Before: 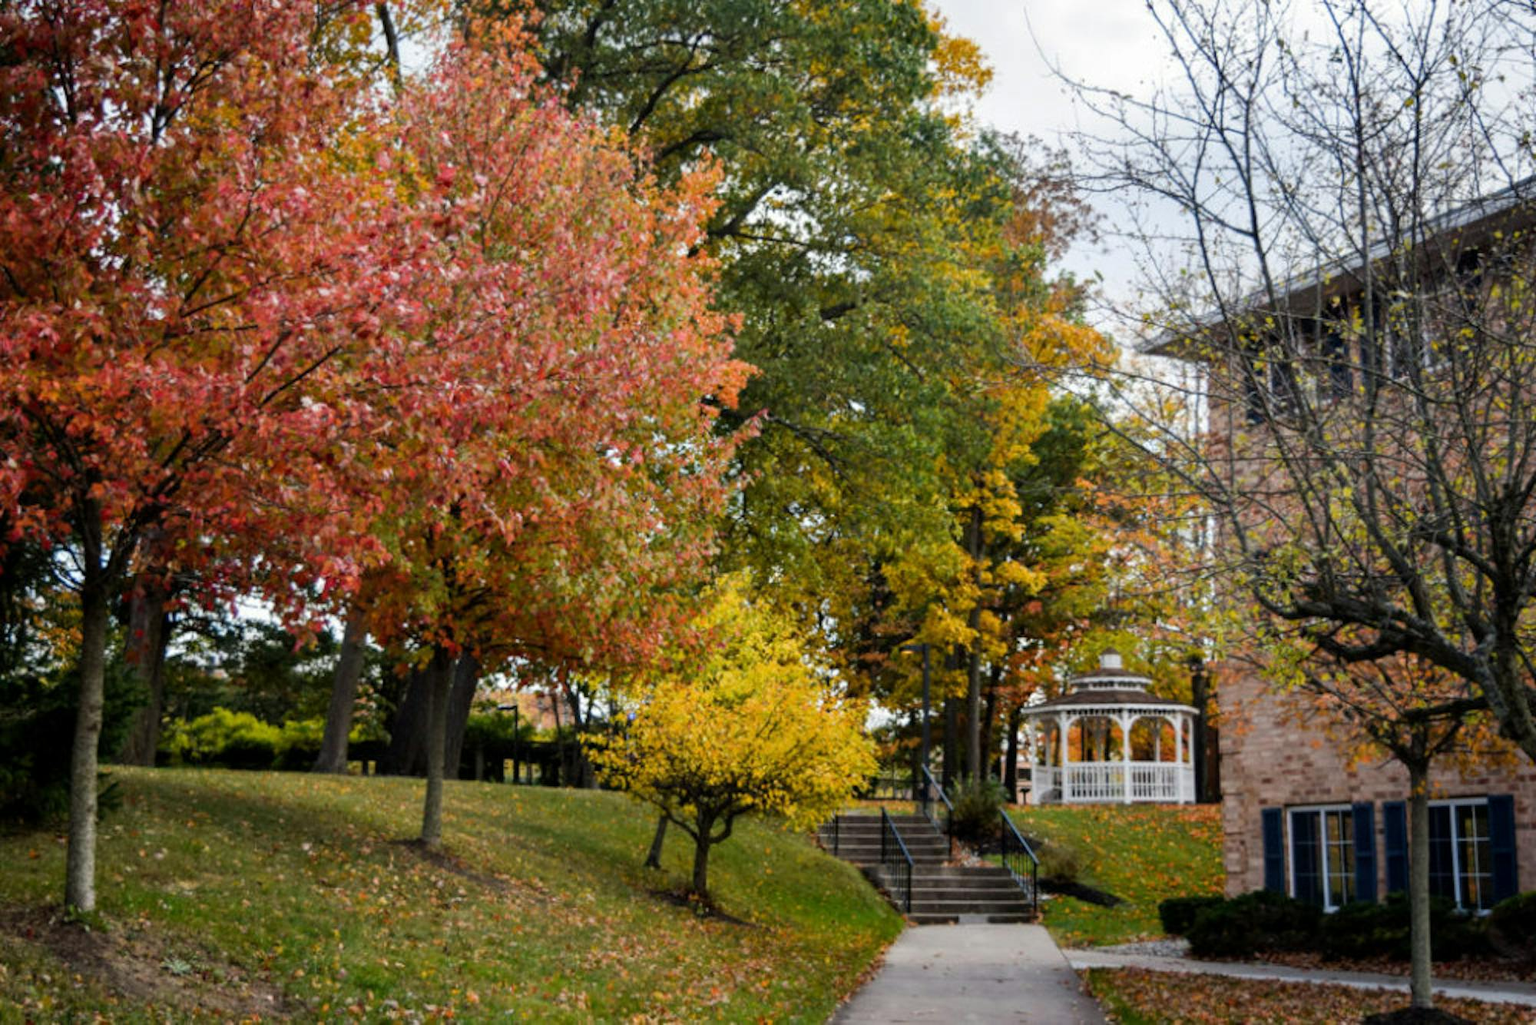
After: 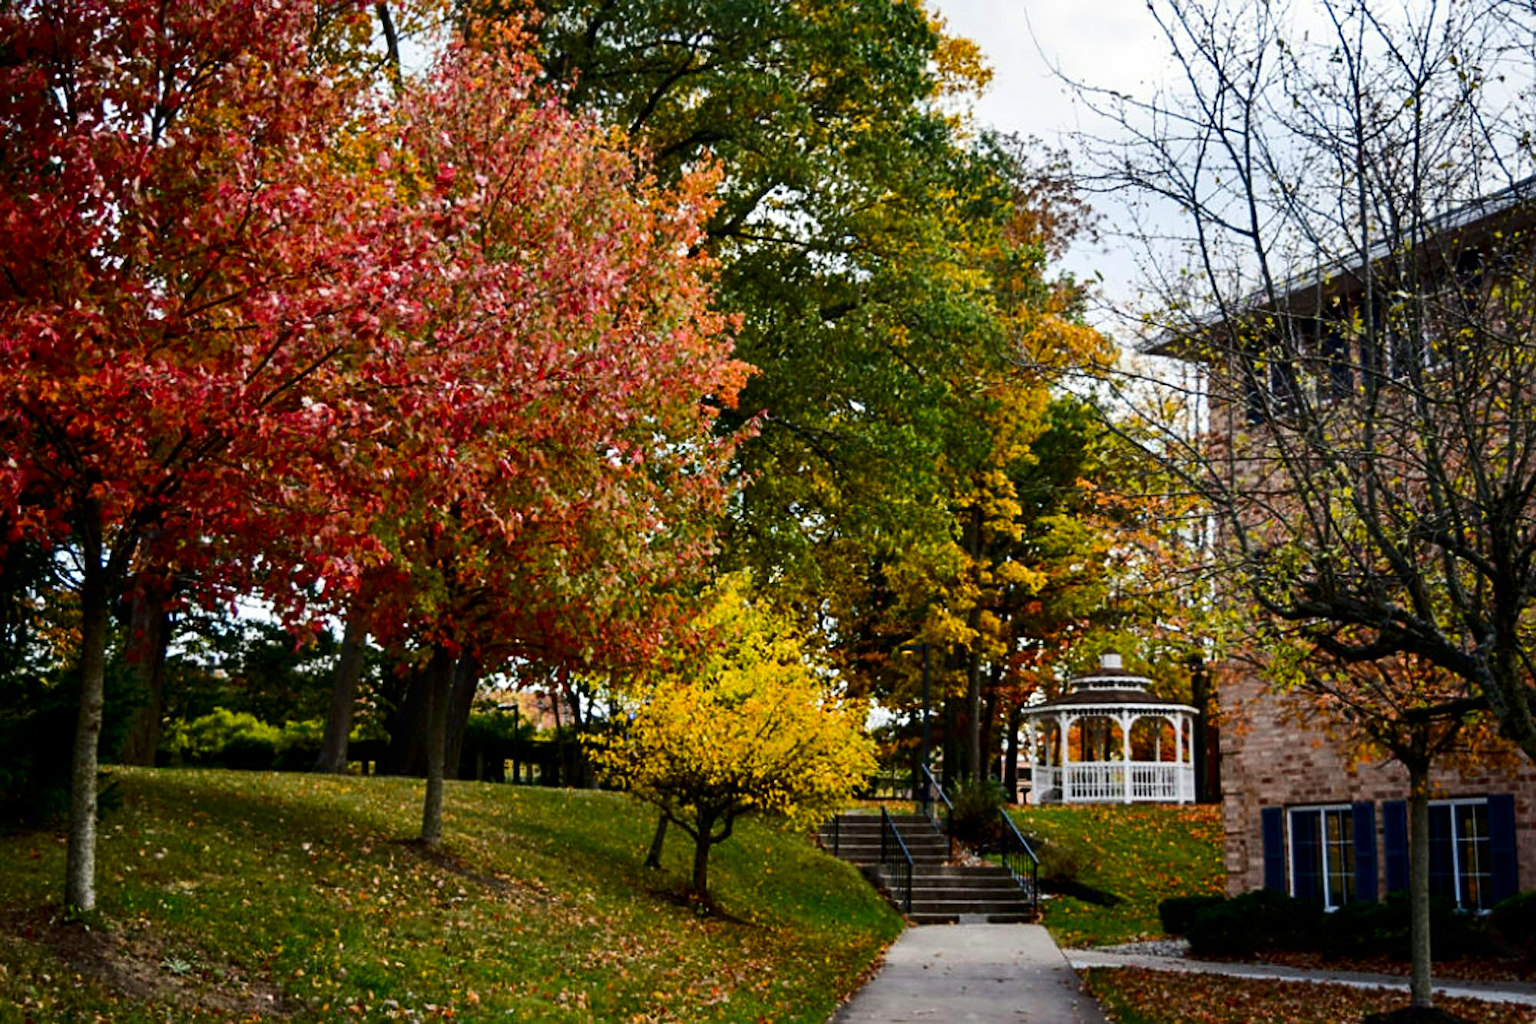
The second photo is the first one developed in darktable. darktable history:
contrast brightness saturation: contrast 0.19, brightness -0.11, saturation 0.21
sharpen: radius 2.767
